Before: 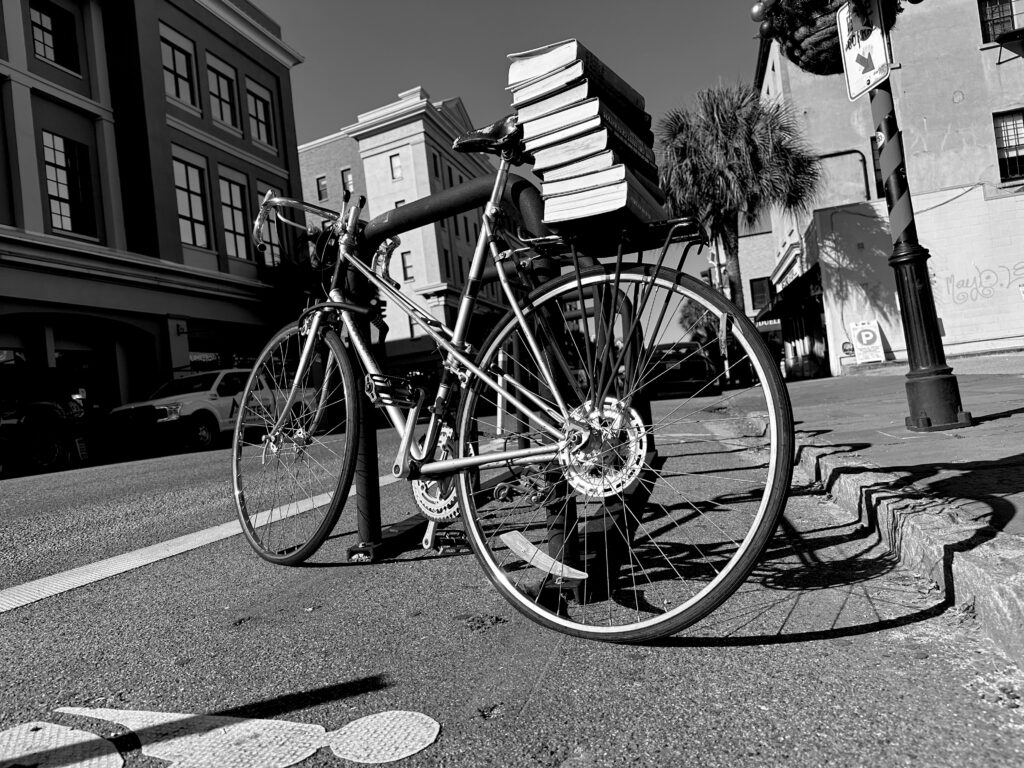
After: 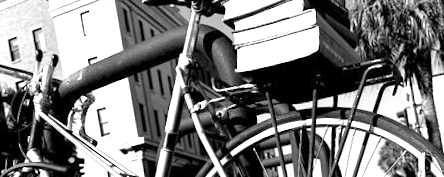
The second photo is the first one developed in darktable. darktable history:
exposure: exposure 1.5 EV, compensate highlight preservation false
rotate and perspective: rotation -3°, crop left 0.031, crop right 0.968, crop top 0.07, crop bottom 0.93
crop: left 28.64%, top 16.832%, right 26.637%, bottom 58.055%
